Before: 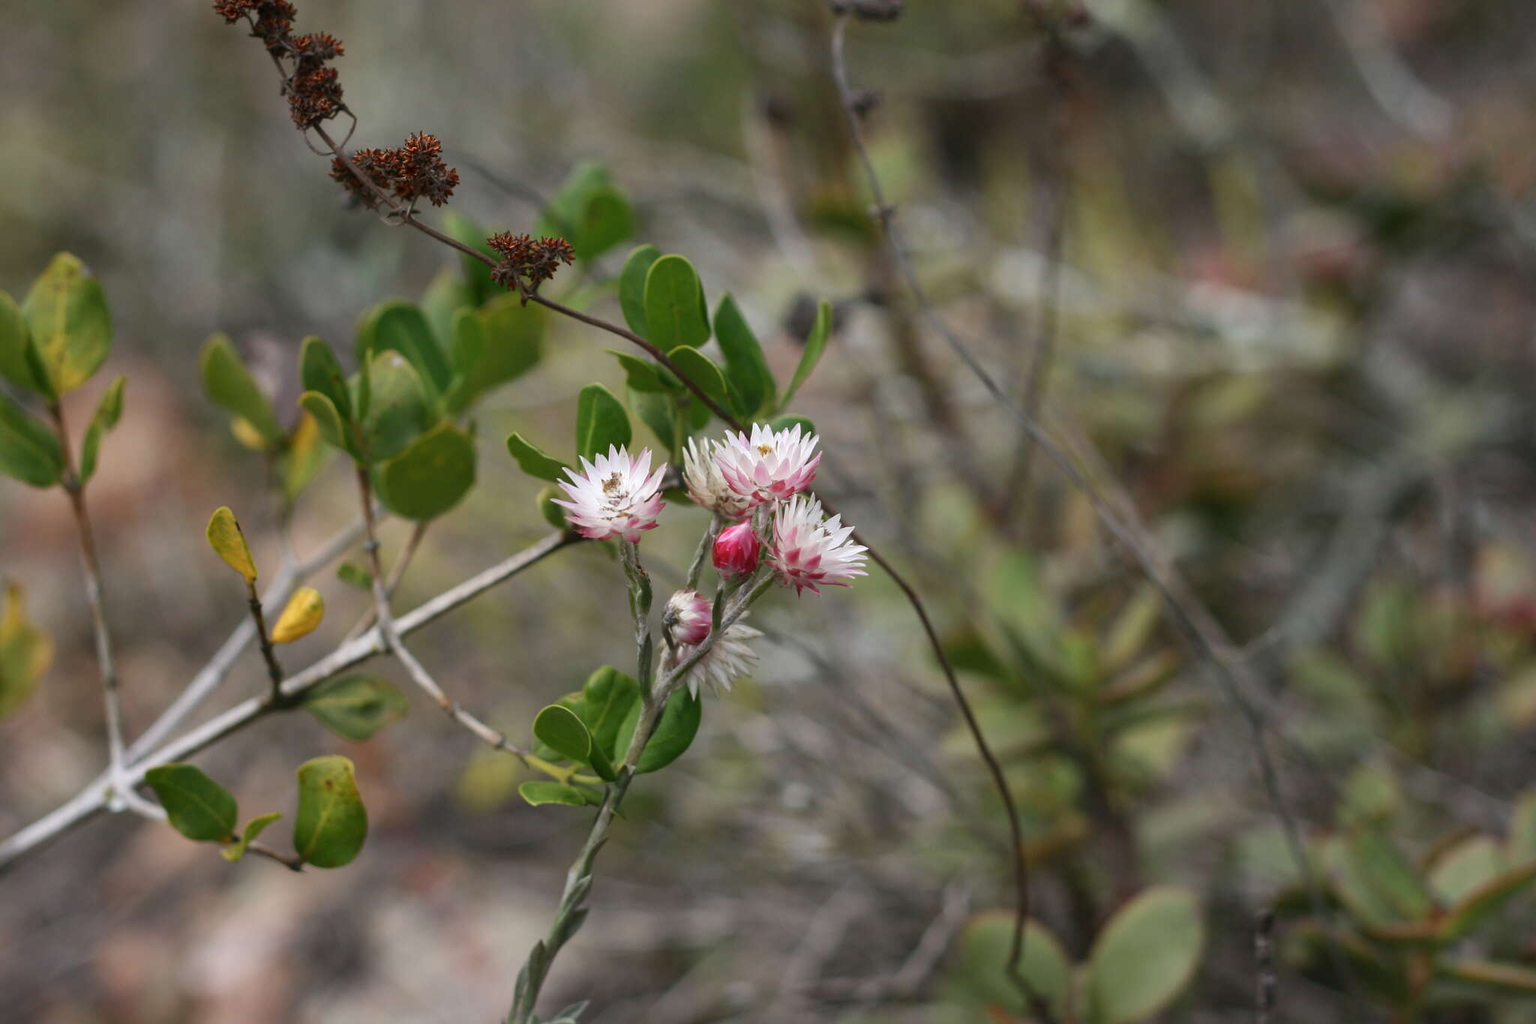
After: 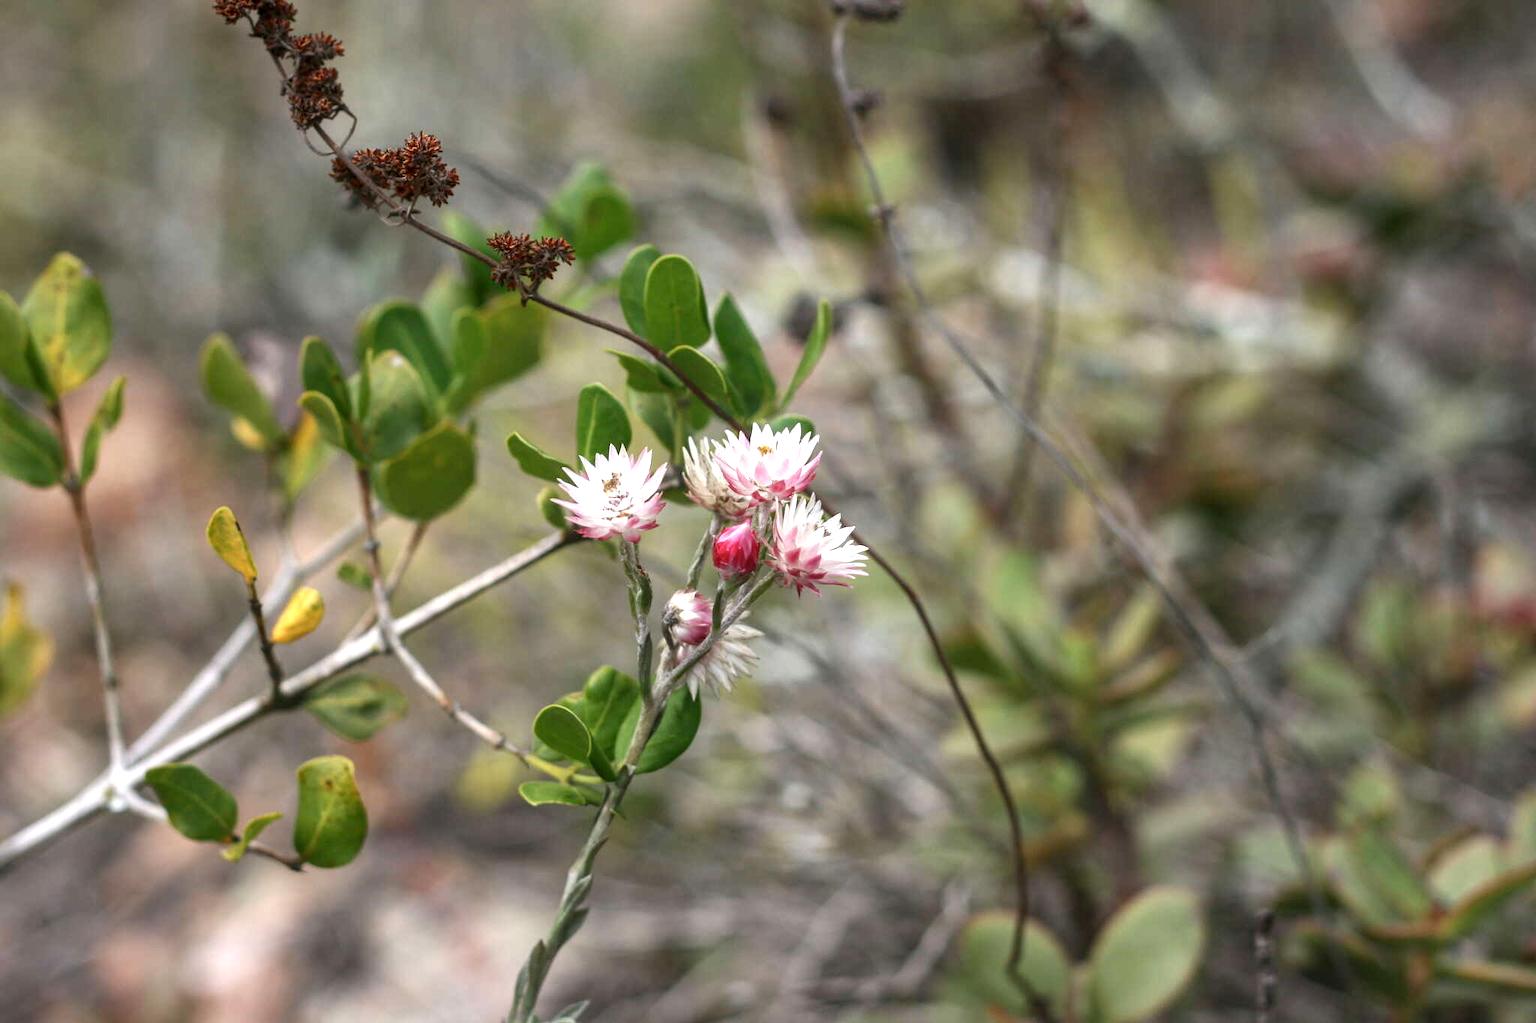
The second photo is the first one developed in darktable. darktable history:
exposure: black level correction 0, exposure 0.697 EV, compensate exposure bias true, compensate highlight preservation false
local contrast: on, module defaults
